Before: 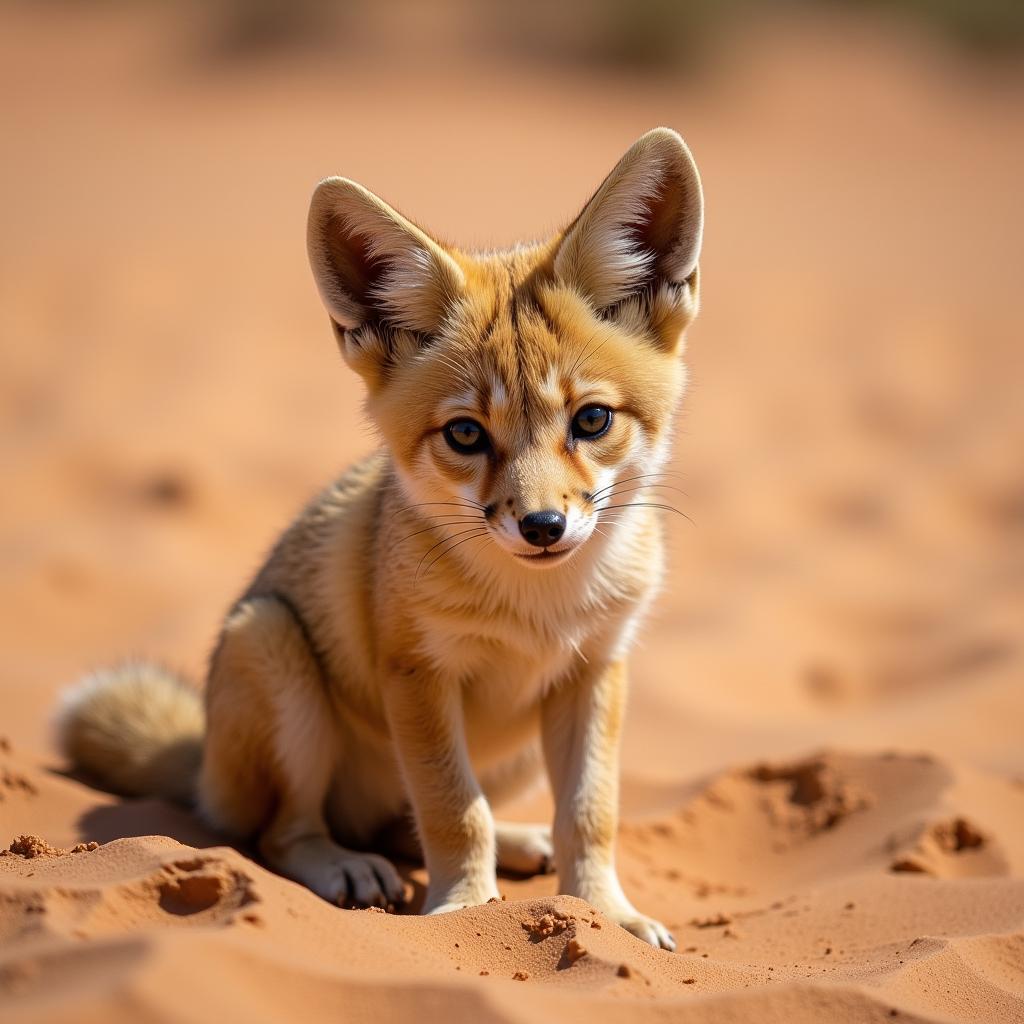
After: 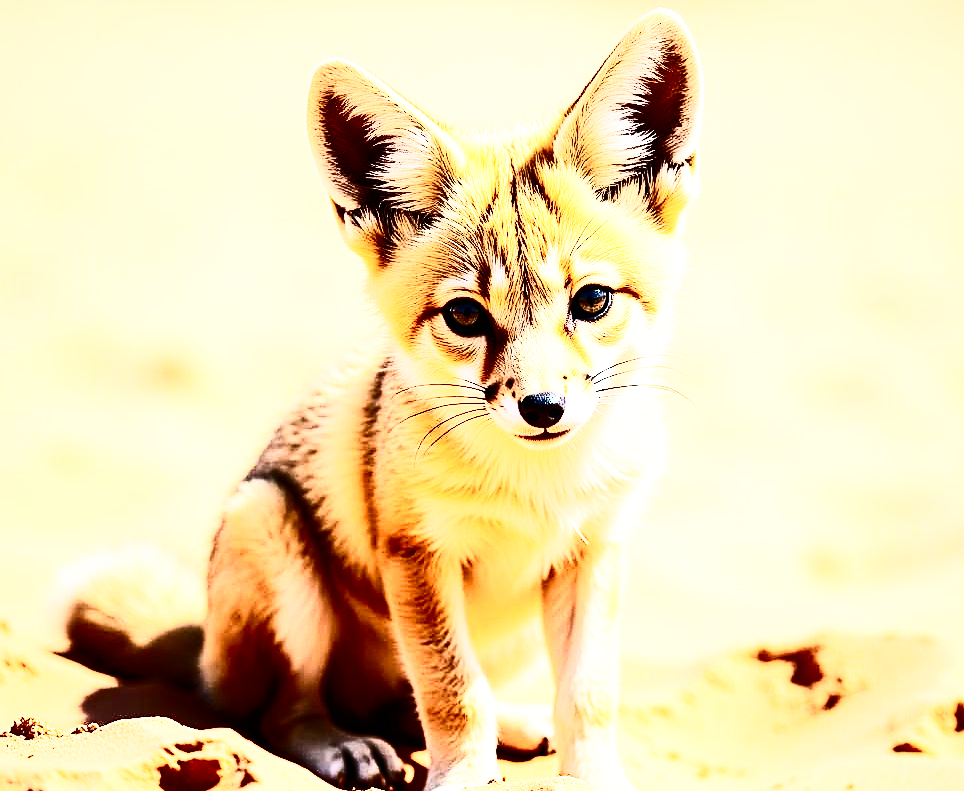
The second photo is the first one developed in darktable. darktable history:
crop and rotate: angle 0.04°, top 11.679%, right 5.731%, bottom 10.996%
base curve: curves: ch0 [(0, 0) (0.007, 0.004) (0.027, 0.03) (0.046, 0.07) (0.207, 0.54) (0.442, 0.872) (0.673, 0.972) (1, 1)], preserve colors none
tone equalizer: -8 EV -0.44 EV, -7 EV -0.373 EV, -6 EV -0.299 EV, -5 EV -0.206 EV, -3 EV 0.226 EV, -2 EV 0.357 EV, -1 EV 0.384 EV, +0 EV 0.444 EV
sharpen: on, module defaults
contrast brightness saturation: contrast 0.945, brightness 0.202
